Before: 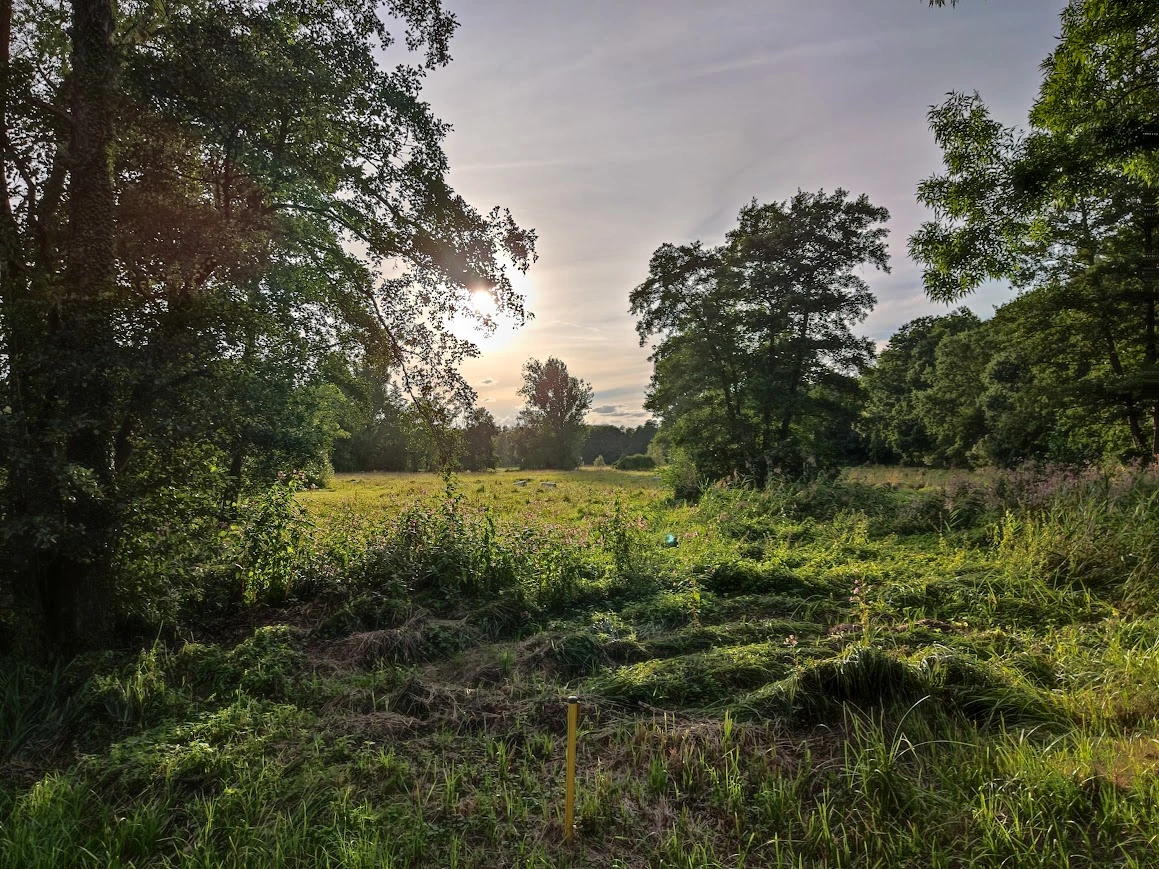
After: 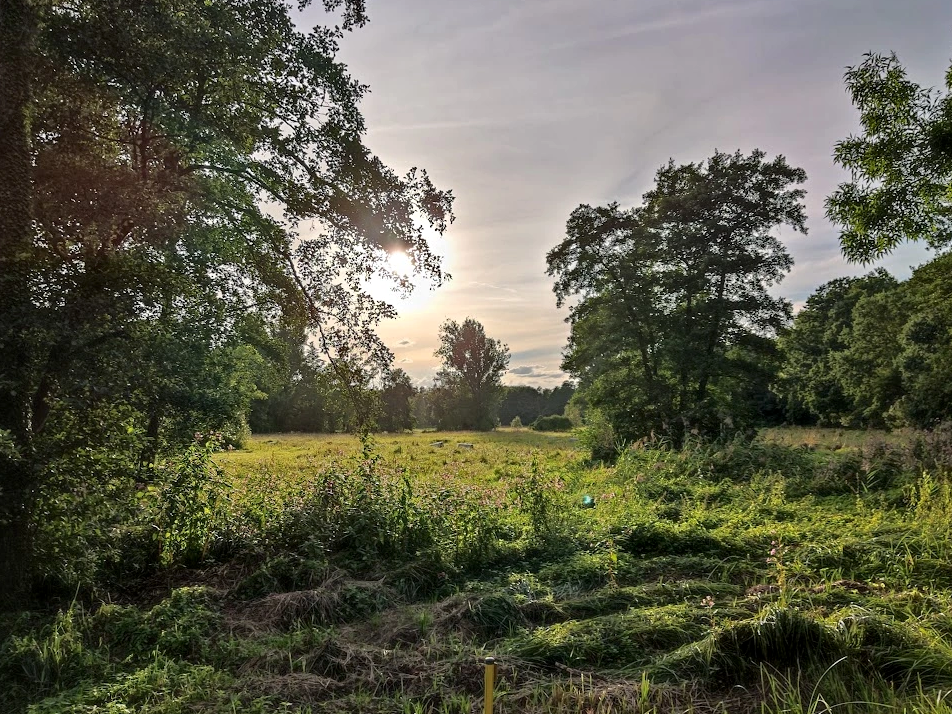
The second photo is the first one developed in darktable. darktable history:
crop and rotate: left 7.196%, top 4.574%, right 10.605%, bottom 13.178%
local contrast: mode bilateral grid, contrast 20, coarseness 50, detail 120%, midtone range 0.2
